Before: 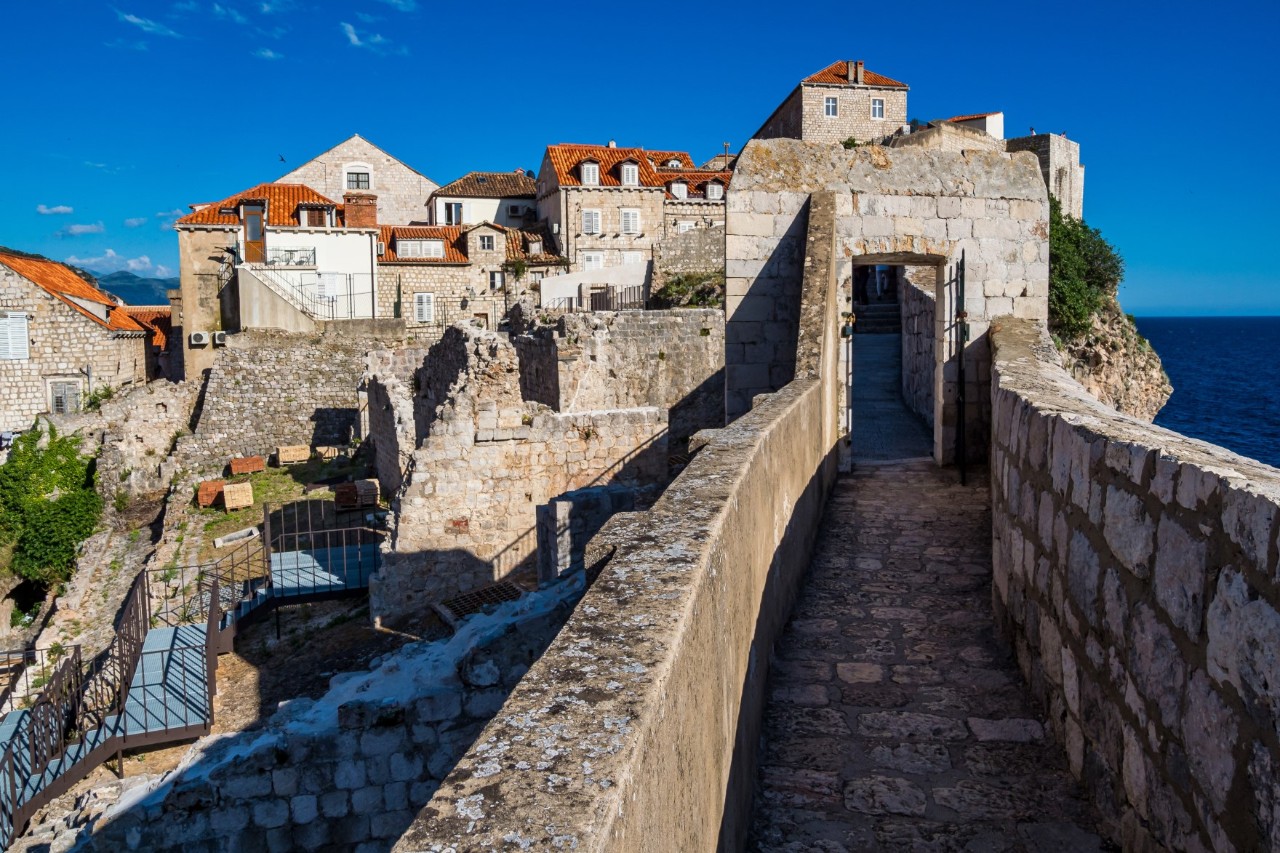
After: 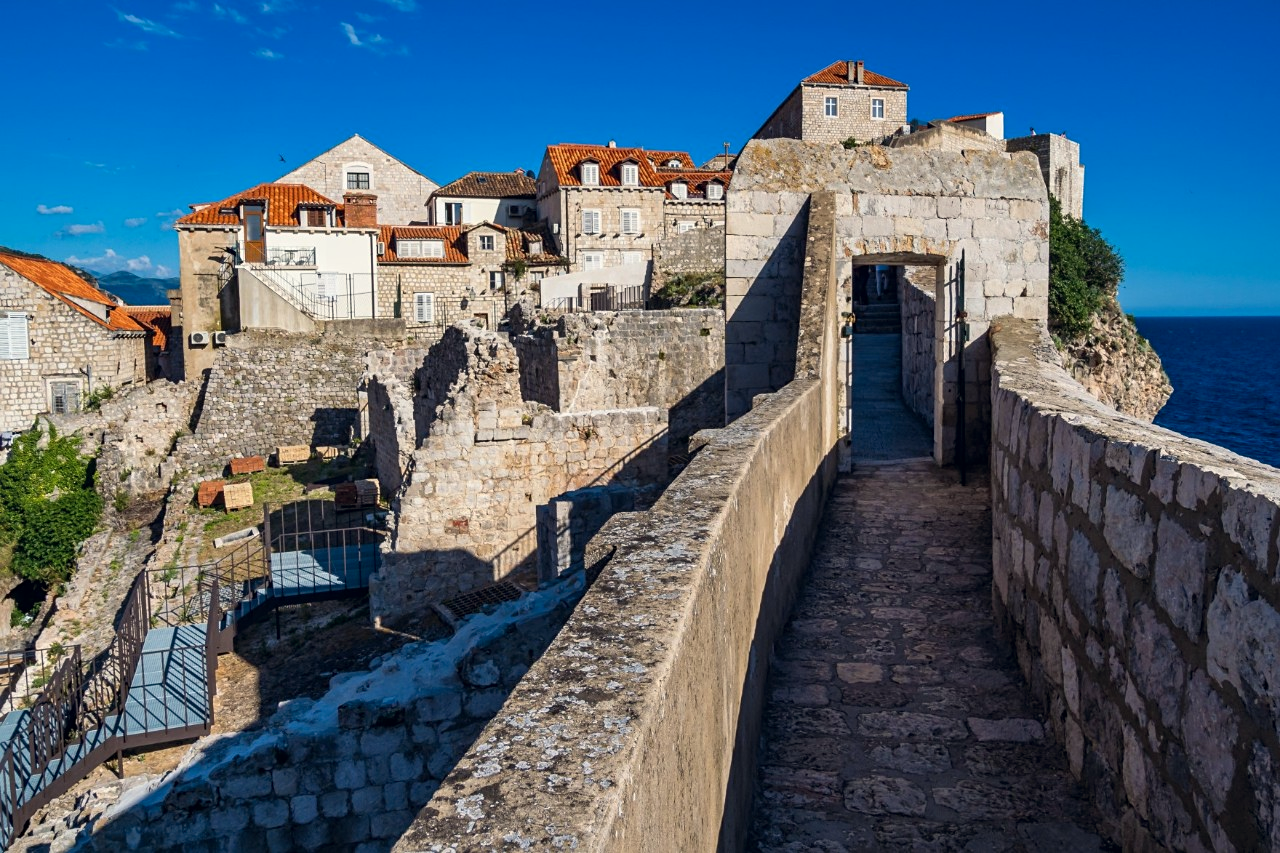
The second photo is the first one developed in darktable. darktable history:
sharpen: amount 0.2
color correction: highlights a* 0.207, highlights b* 2.7, shadows a* -0.874, shadows b* -4.78
